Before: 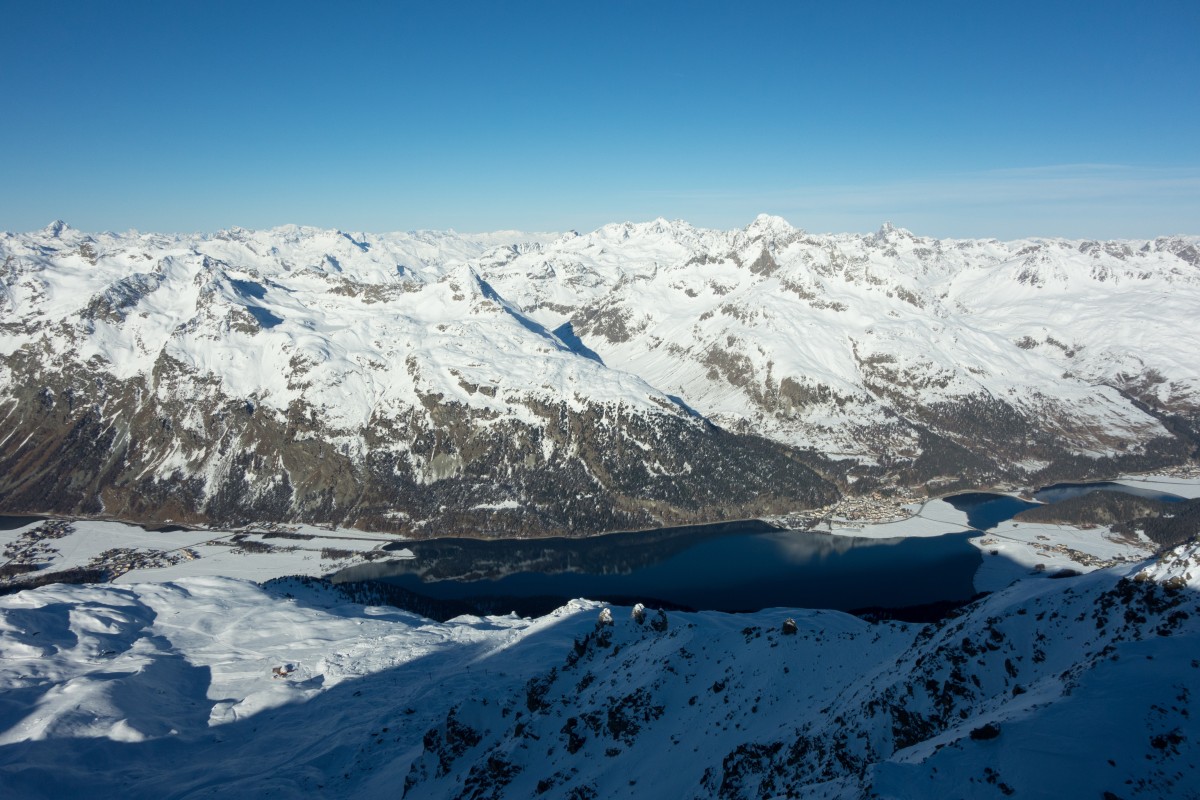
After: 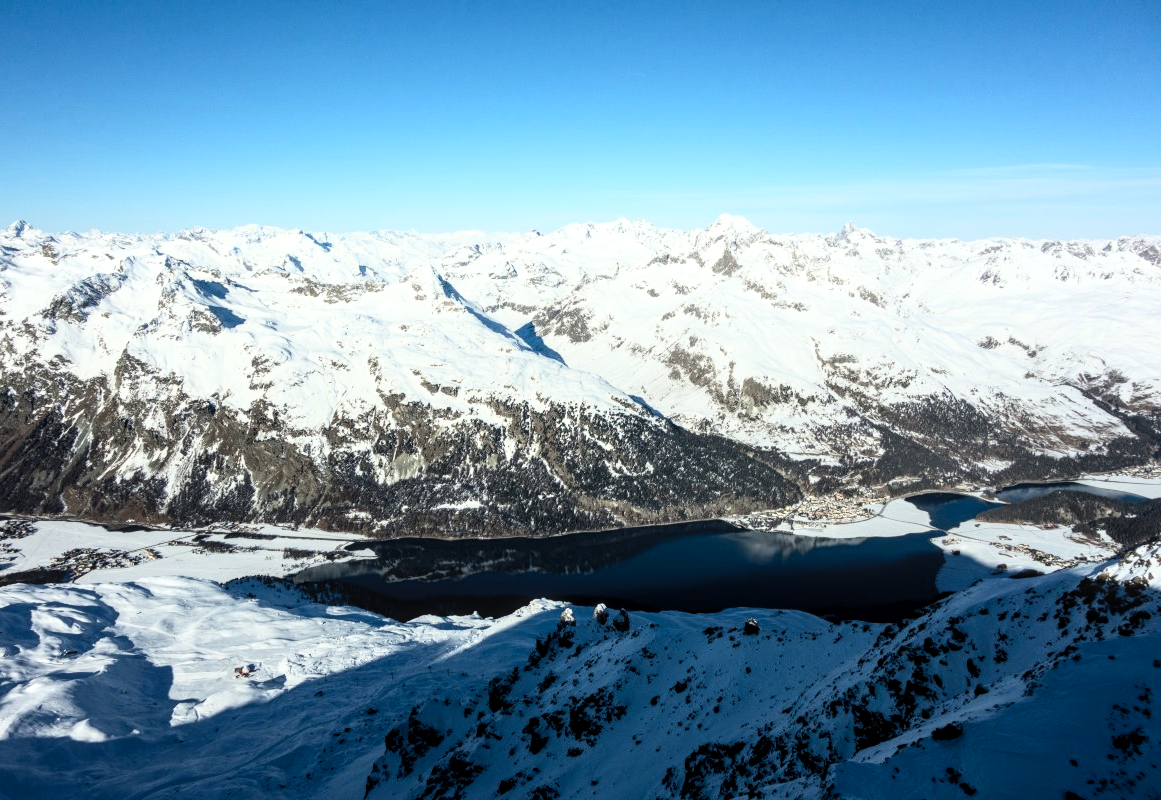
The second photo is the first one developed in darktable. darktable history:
crop and rotate: left 3.207%
filmic rgb: black relative exposure -6.38 EV, white relative exposure 2.42 EV, target white luminance 99.992%, hardness 5.25, latitude 0.764%, contrast 1.429, highlights saturation mix 2.84%, color science v6 (2022)
local contrast: on, module defaults
contrast brightness saturation: contrast 0.205, brightness 0.166, saturation 0.225
